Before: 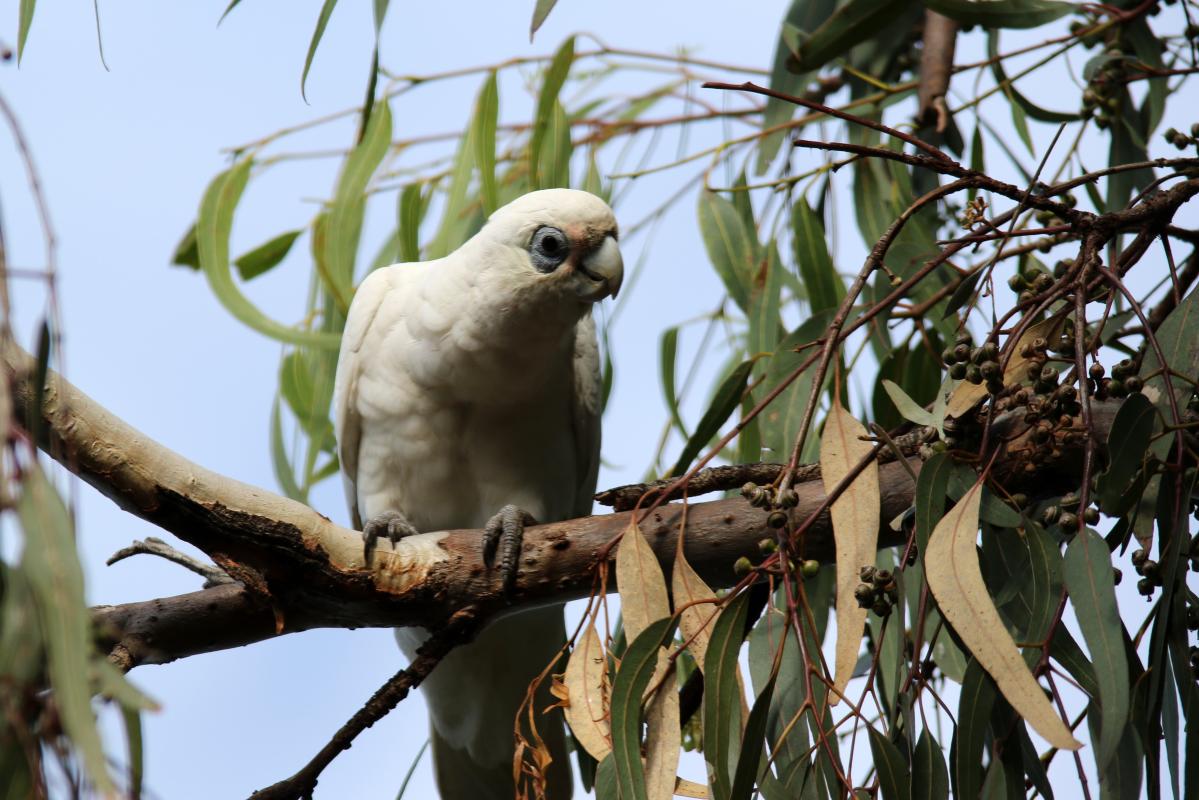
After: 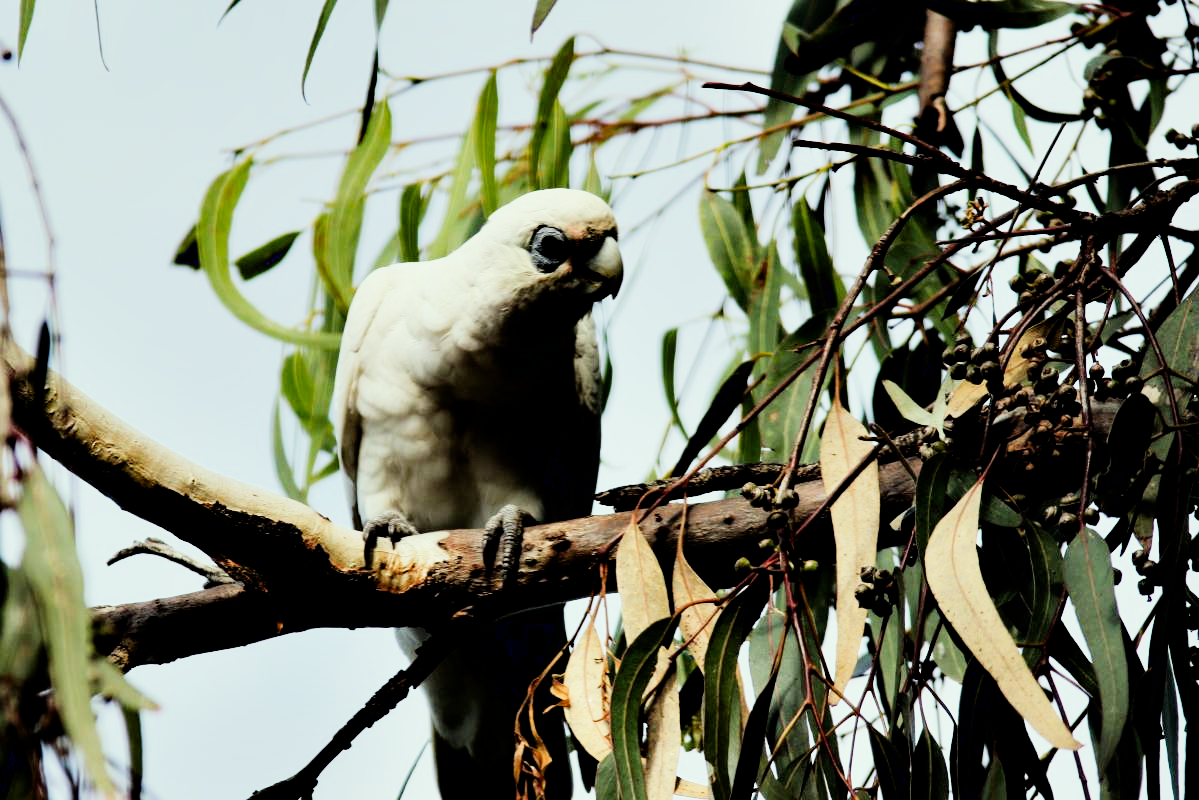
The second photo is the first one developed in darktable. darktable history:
filmic rgb: black relative exposure -7.65 EV, white relative exposure 4.56 EV, hardness 3.61, contrast 1.06
tone curve: curves: ch0 [(0, 0) (0.004, 0.001) (0.133, 0.132) (0.325, 0.395) (0.455, 0.565) (0.832, 0.925) (1, 1)], preserve colors none
color correction: highlights a* -4.73, highlights b* 5.06, saturation 0.954
contrast equalizer: octaves 7, y [[0.6 ×6], [0.55 ×6], [0 ×6], [0 ×6], [0 ×6]]
